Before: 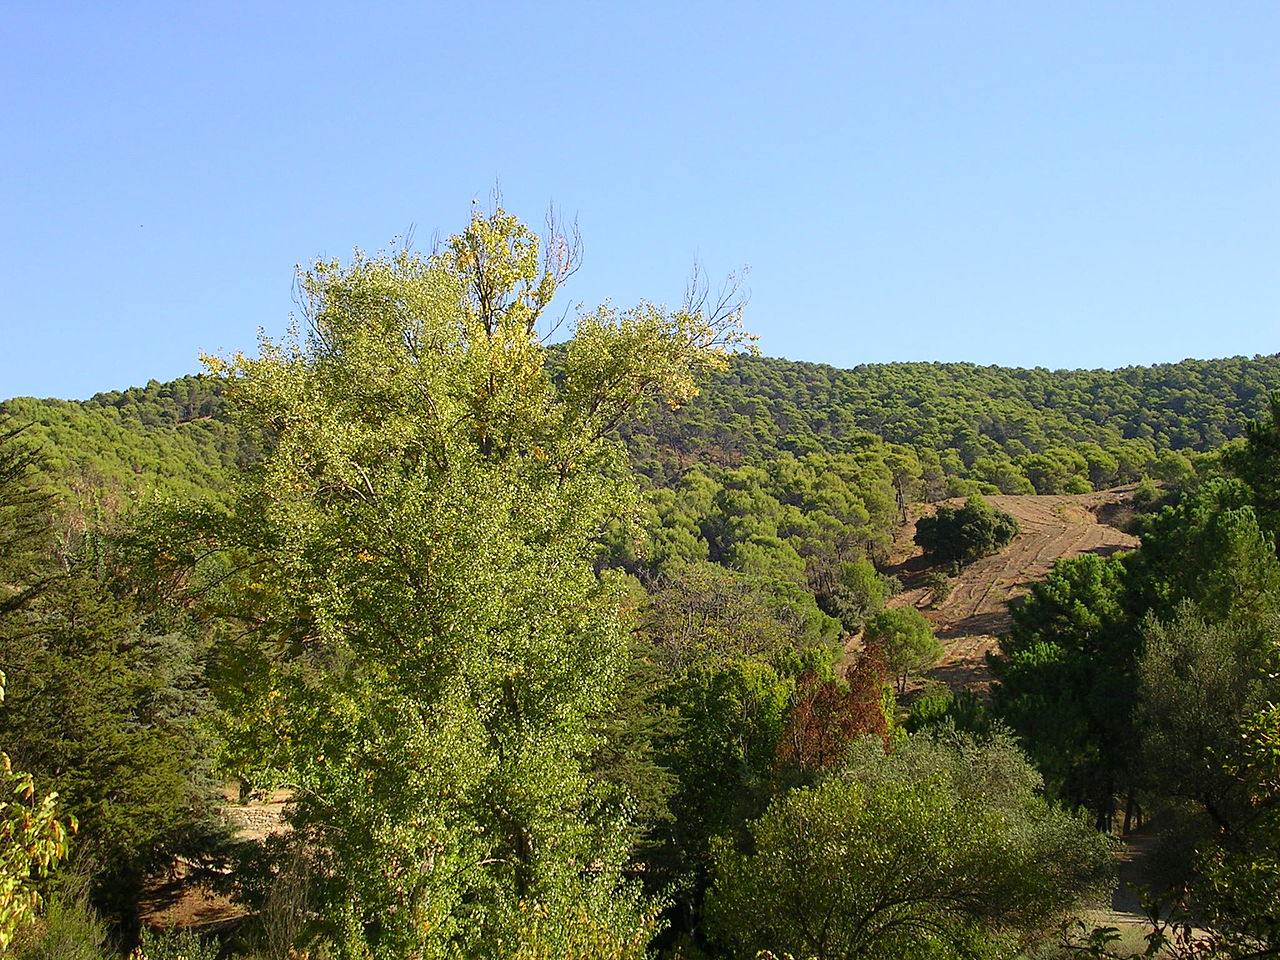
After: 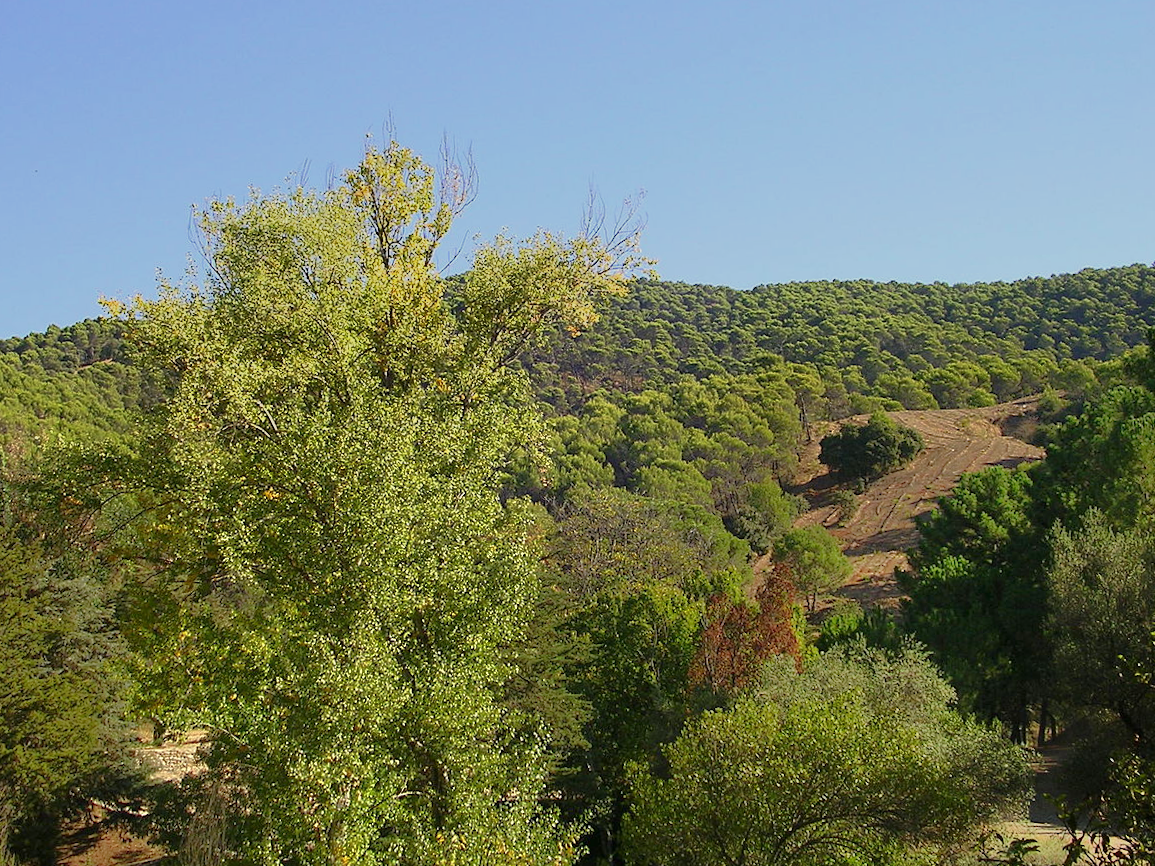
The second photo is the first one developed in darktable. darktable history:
tone equalizer: -7 EV -0.63 EV, -6 EV 1 EV, -5 EV -0.45 EV, -4 EV 0.43 EV, -3 EV 0.41 EV, -2 EV 0.15 EV, -1 EV -0.15 EV, +0 EV -0.39 EV, smoothing diameter 25%, edges refinement/feathering 10, preserve details guided filter
crop and rotate: angle 1.96°, left 5.673%, top 5.673%
